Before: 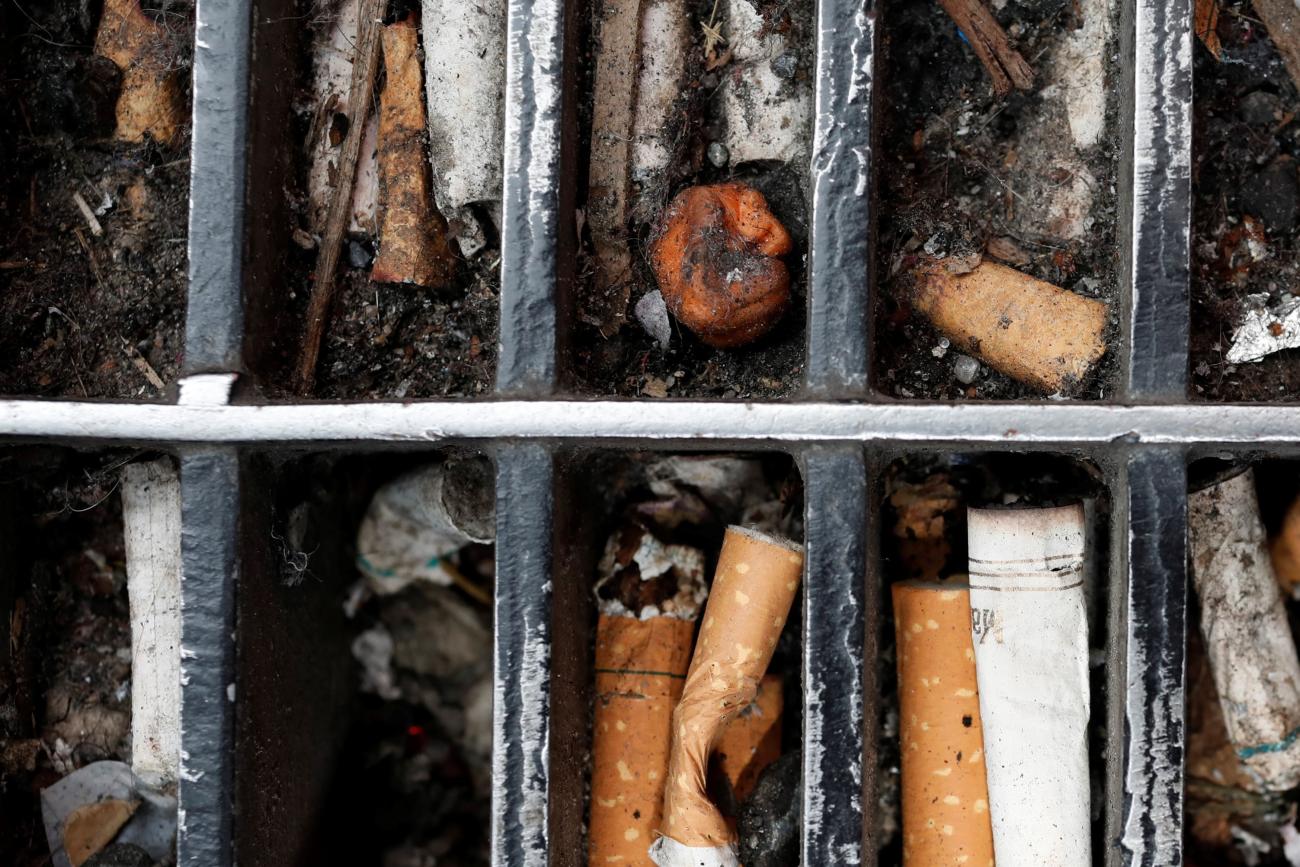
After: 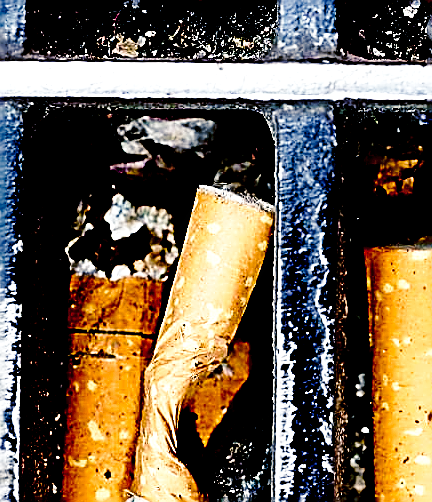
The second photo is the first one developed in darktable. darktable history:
shadows and highlights: shadows 37.68, highlights -27.72, soften with gaussian
exposure: black level correction 0.039, exposure 0.499 EV, compensate exposure bias true, compensate highlight preservation false
color balance rgb: shadows lift › luminance -41.071%, shadows lift › chroma 14.396%, shadows lift › hue 261.42°, linear chroma grading › global chroma 3.425%, perceptual saturation grading › global saturation 0.153%
sharpen: amount 2
local contrast: highlights 103%, shadows 98%, detail 120%, midtone range 0.2
crop: left 40.728%, top 39.235%, right 25.97%, bottom 2.773%
base curve: curves: ch0 [(0, 0) (0.028, 0.03) (0.121, 0.232) (0.46, 0.748) (0.859, 0.968) (1, 1)], preserve colors none
